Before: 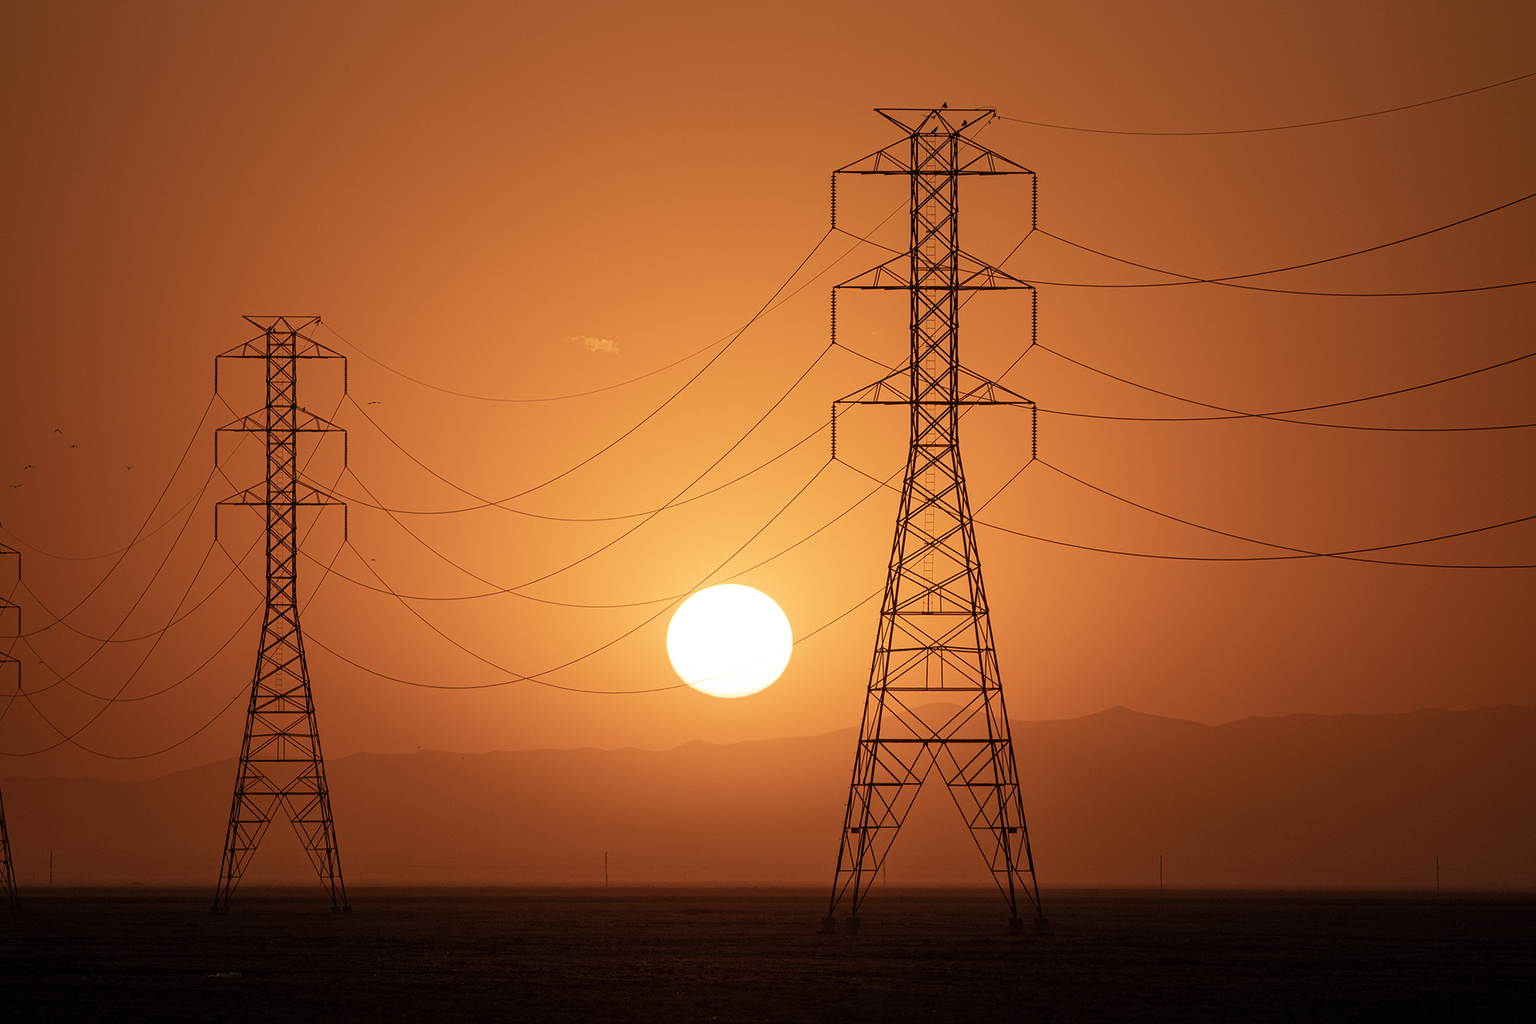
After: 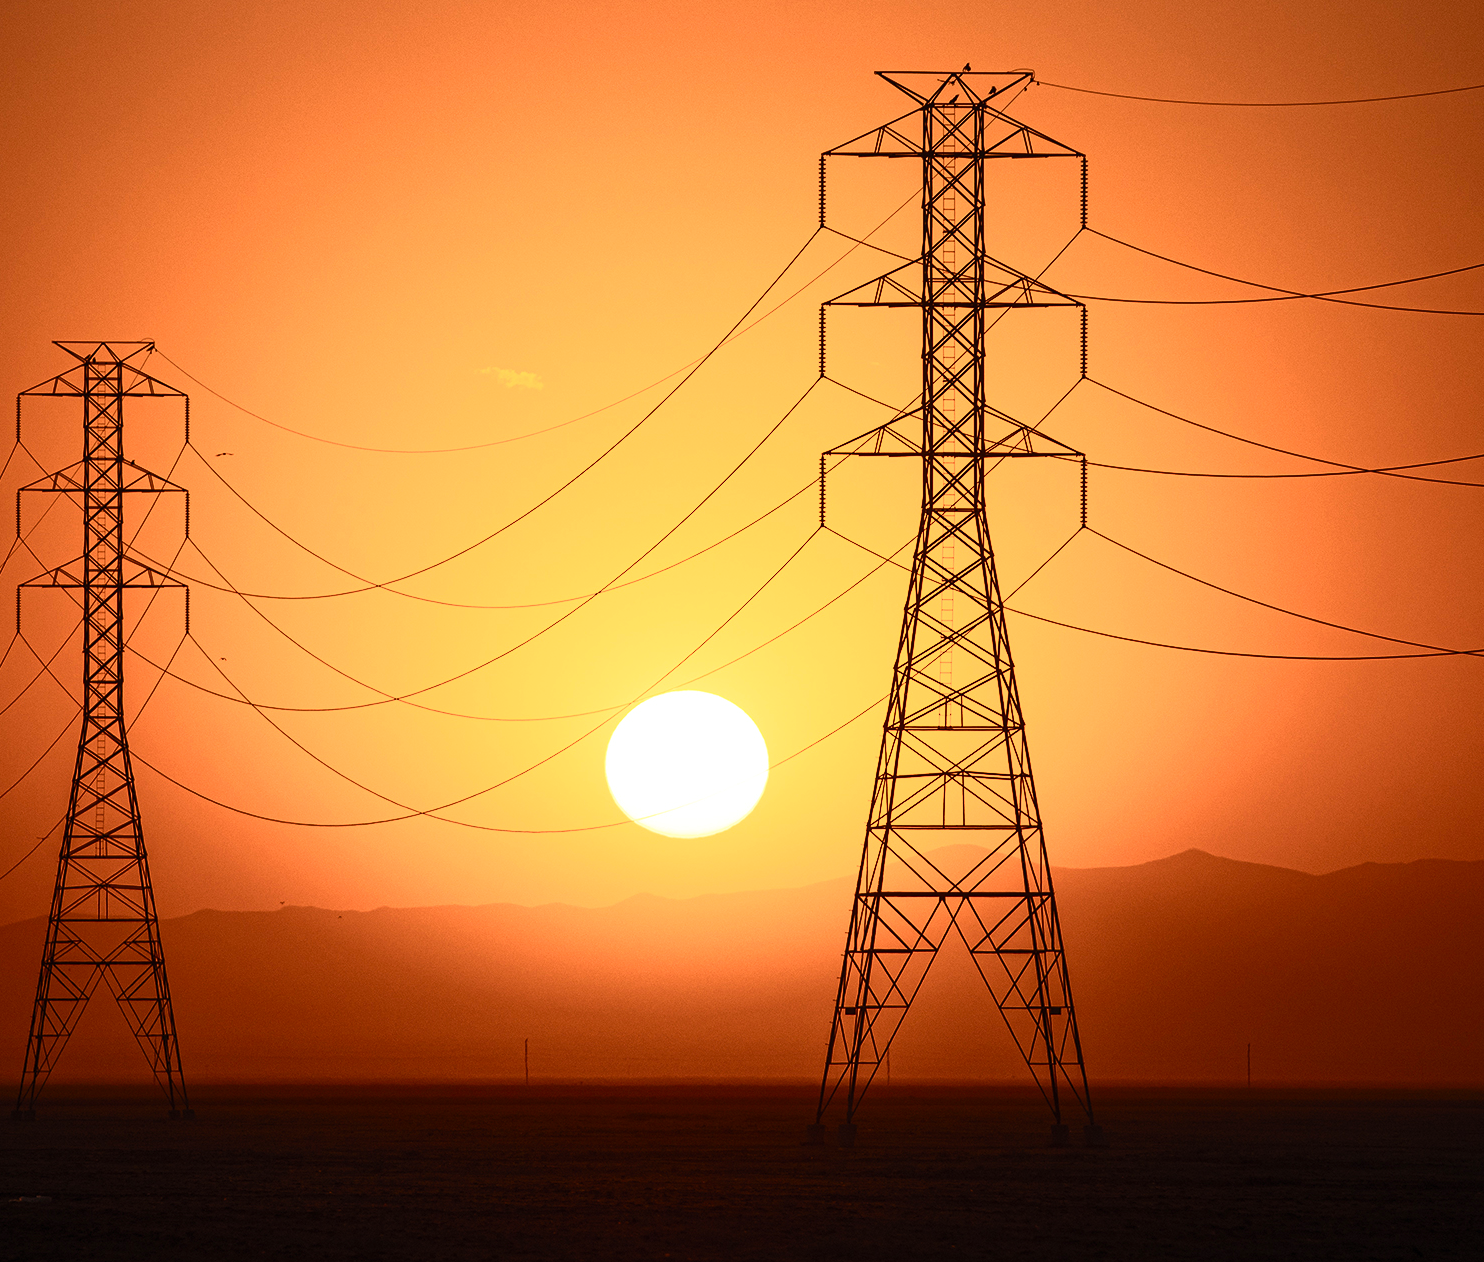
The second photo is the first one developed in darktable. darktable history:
contrast brightness saturation: contrast 0.62, brightness 0.34, saturation 0.14
crop and rotate: left 13.15%, top 5.251%, right 12.609%
